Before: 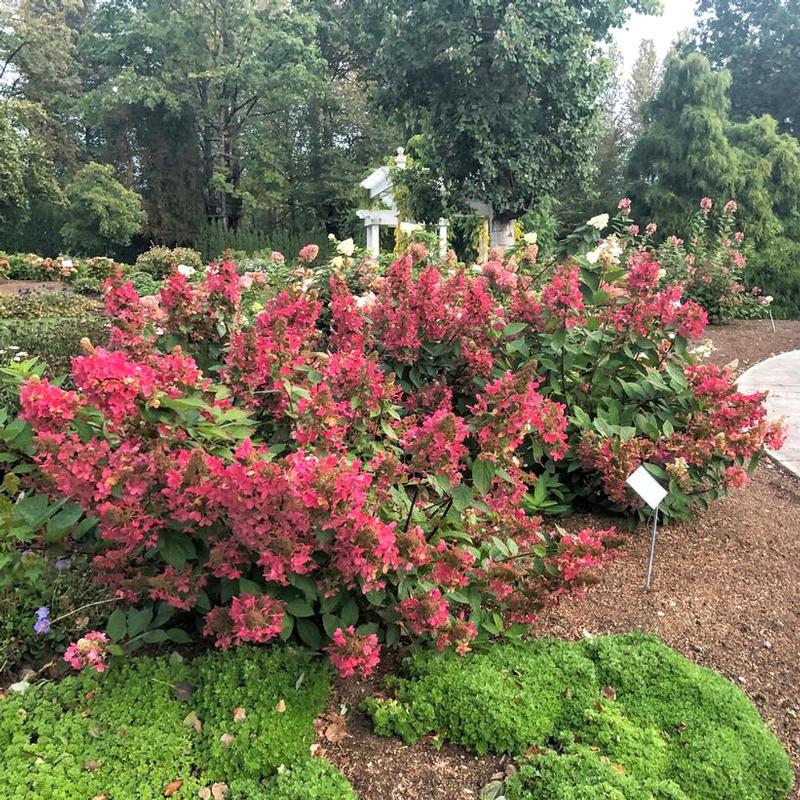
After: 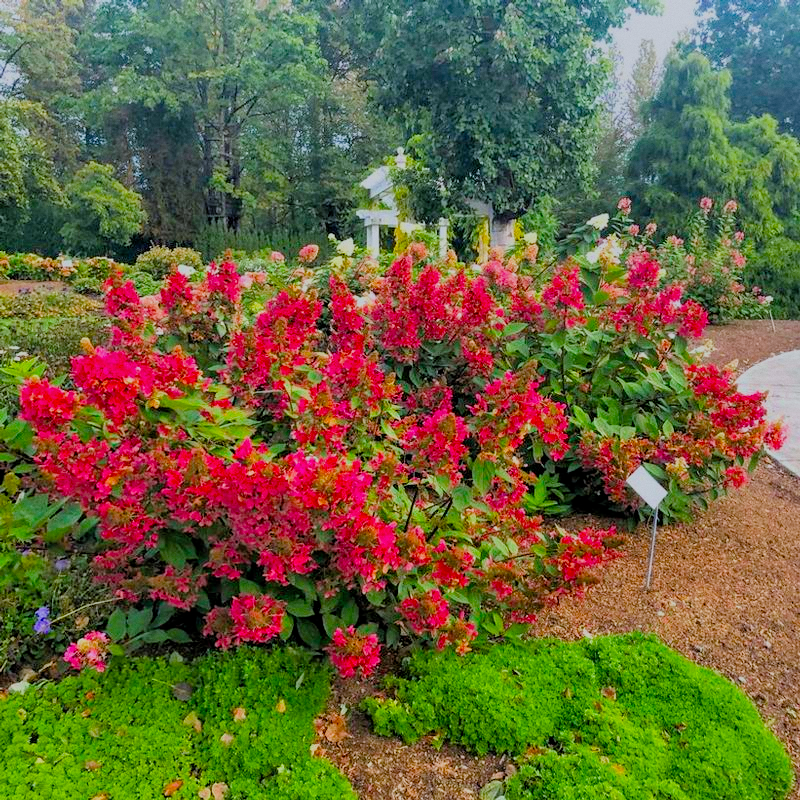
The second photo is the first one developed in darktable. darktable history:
shadows and highlights: highlights 70.7, soften with gaussian
filmic rgb: black relative exposure -8.79 EV, white relative exposure 4.98 EV, threshold 6 EV, target black luminance 0%, hardness 3.77, latitude 66.34%, contrast 0.822, highlights saturation mix 10%, shadows ↔ highlights balance 20%, add noise in highlights 0.1, color science v4 (2020), iterations of high-quality reconstruction 0, type of noise poissonian, enable highlight reconstruction true
grain: coarseness 0.09 ISO, strength 10%
white balance: red 0.98, blue 1.034
color balance rgb: linear chroma grading › global chroma 15%, perceptual saturation grading › global saturation 30%
